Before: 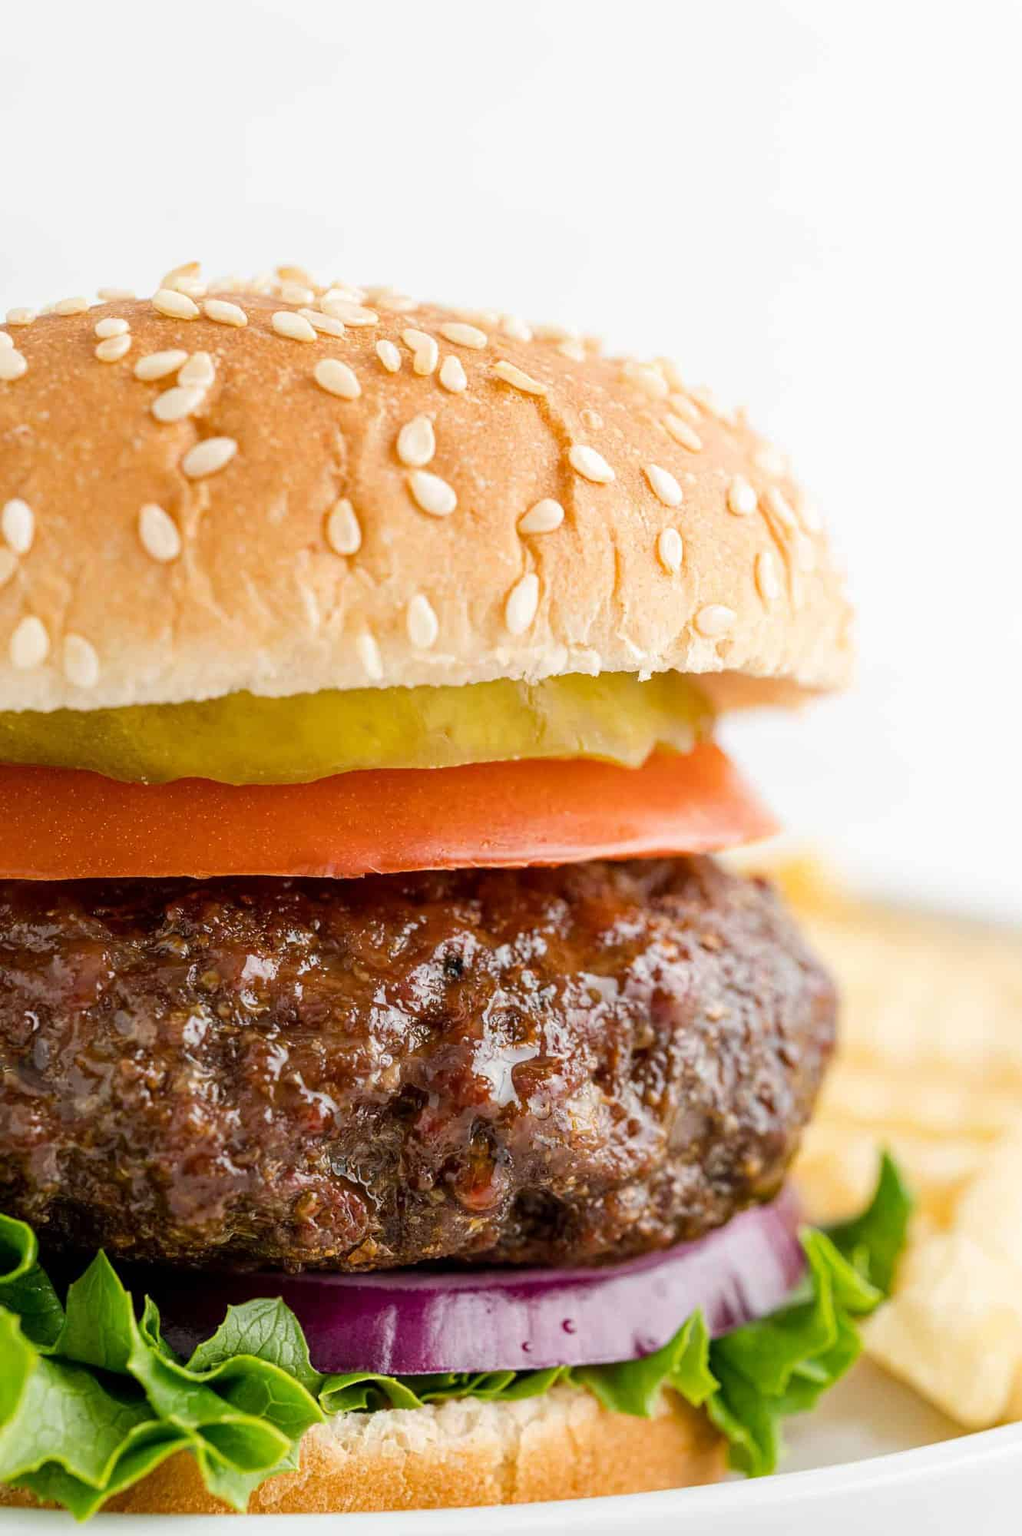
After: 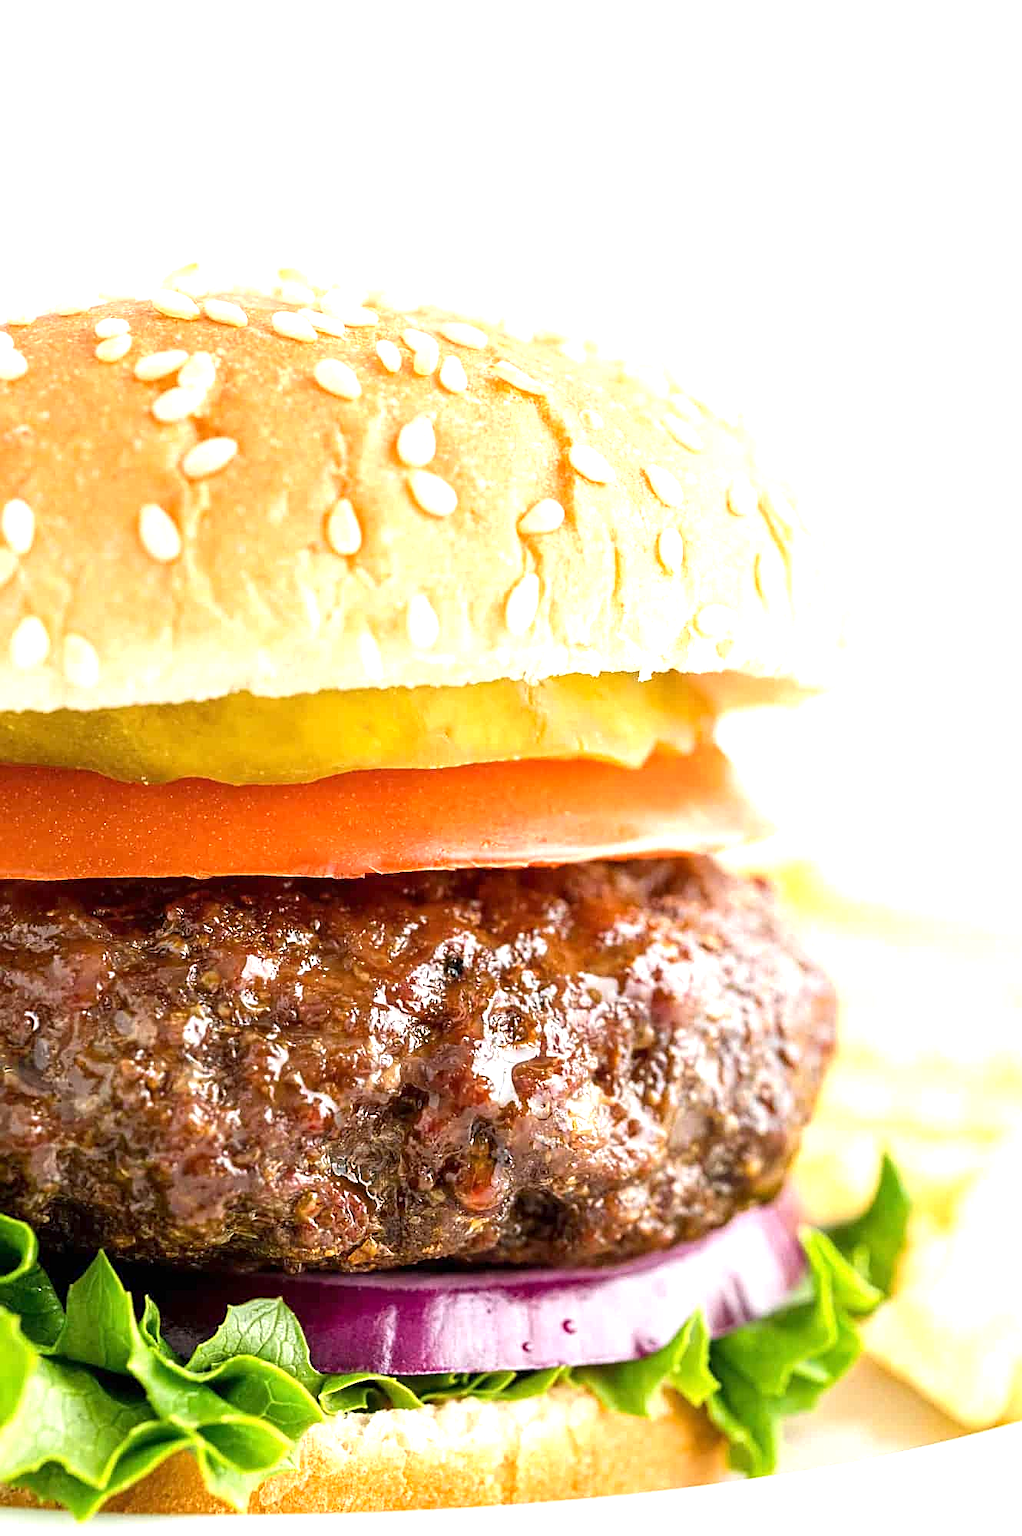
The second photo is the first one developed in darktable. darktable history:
exposure: black level correction 0, exposure 0.937 EV, compensate highlight preservation false
sharpen: on, module defaults
